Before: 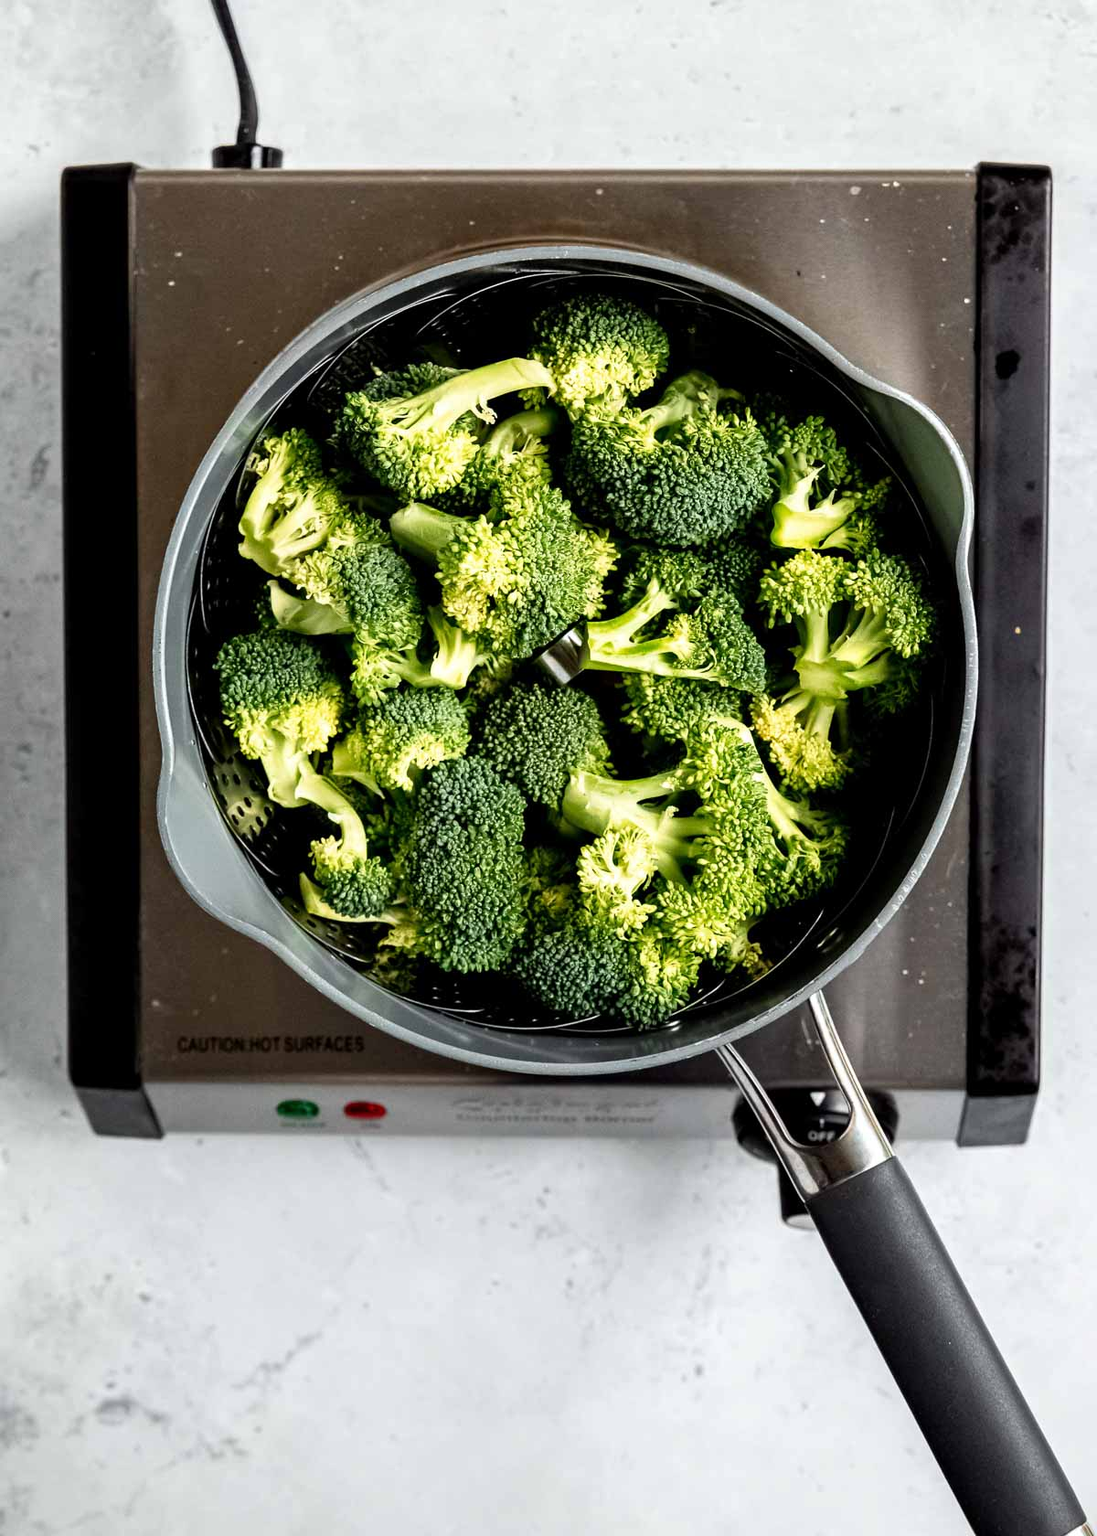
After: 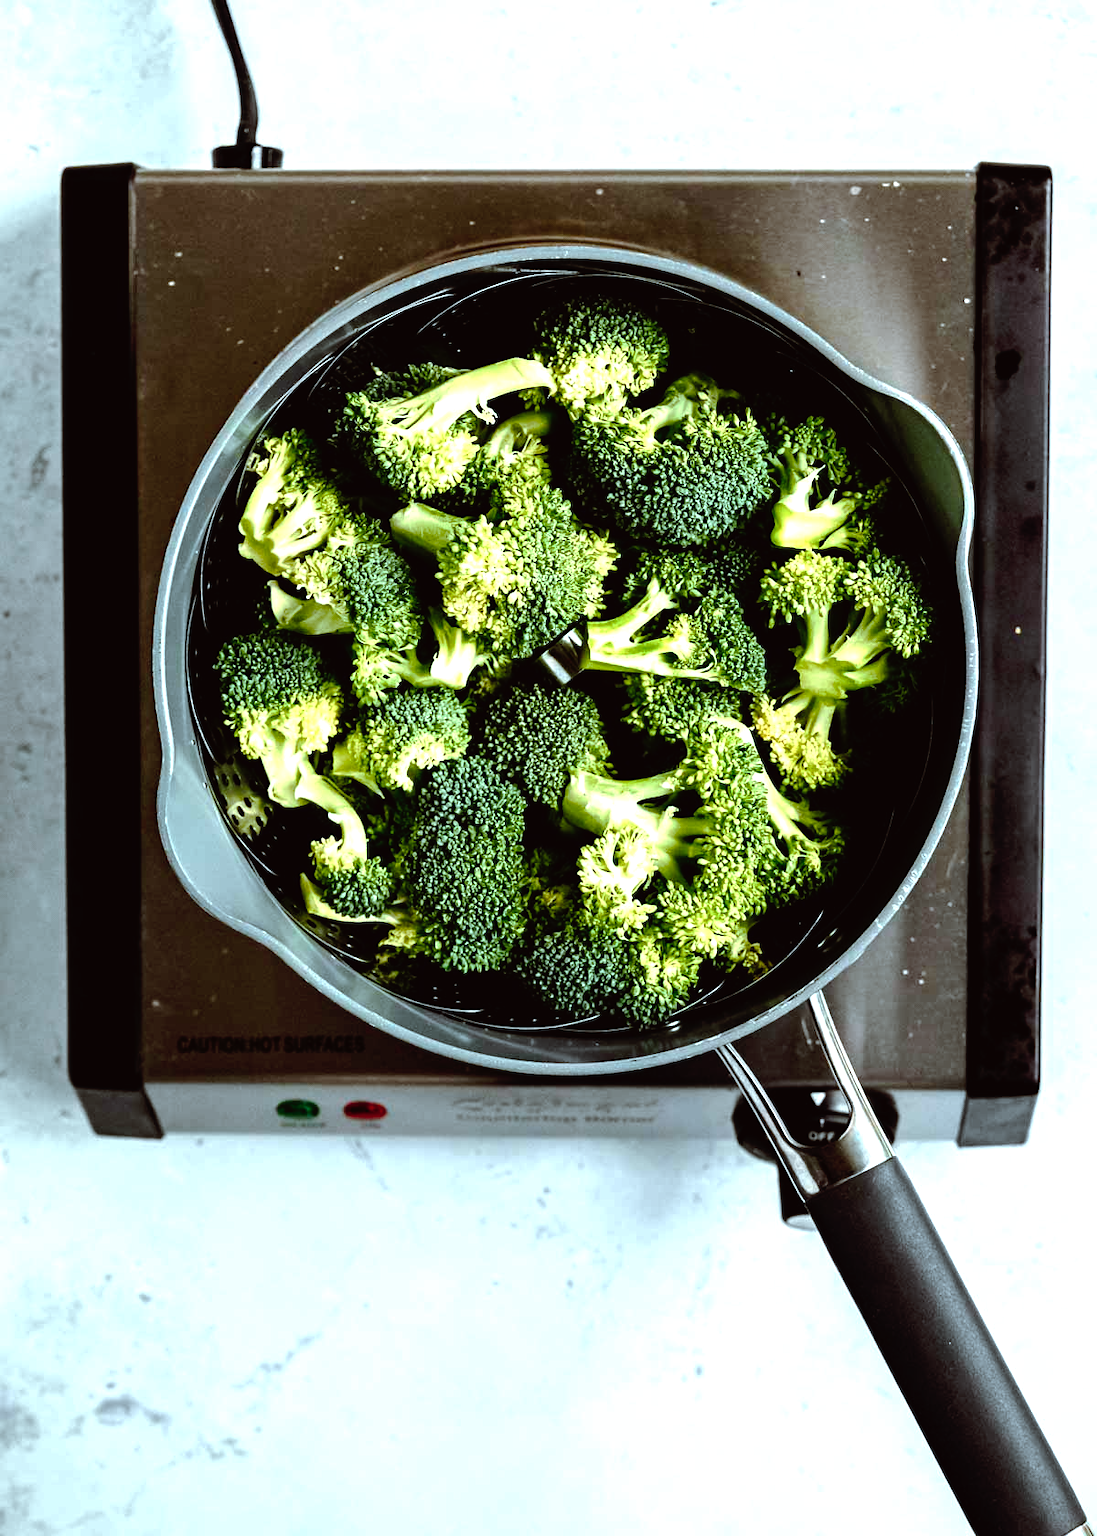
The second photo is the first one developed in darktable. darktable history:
tone equalizer: -8 EV -0.75 EV, -7 EV -0.7 EV, -6 EV -0.6 EV, -5 EV -0.4 EV, -3 EV 0.4 EV, -2 EV 0.6 EV, -1 EV 0.7 EV, +0 EV 0.75 EV, edges refinement/feathering 500, mask exposure compensation -1.57 EV, preserve details no
color balance rgb: shadows fall-off 101%, linear chroma grading › mid-tones 7.63%, perceptual saturation grading › mid-tones 11.68%, mask middle-gray fulcrum 22.45%, global vibrance 10.11%, saturation formula JzAzBz (2021)
tone curve: curves: ch0 [(0, 0) (0.003, 0.001) (0.011, 0.002) (0.025, 0.007) (0.044, 0.015) (0.069, 0.022) (0.1, 0.03) (0.136, 0.056) (0.177, 0.115) (0.224, 0.177) (0.277, 0.244) (0.335, 0.322) (0.399, 0.398) (0.468, 0.471) (0.543, 0.545) (0.623, 0.614) (0.709, 0.685) (0.801, 0.765) (0.898, 0.867) (1, 1)], preserve colors none
color correction: highlights a* -9.73, highlights b* -21.22
color balance: lift [1.005, 1.002, 0.998, 0.998], gamma [1, 1.021, 1.02, 0.979], gain [0.923, 1.066, 1.056, 0.934]
